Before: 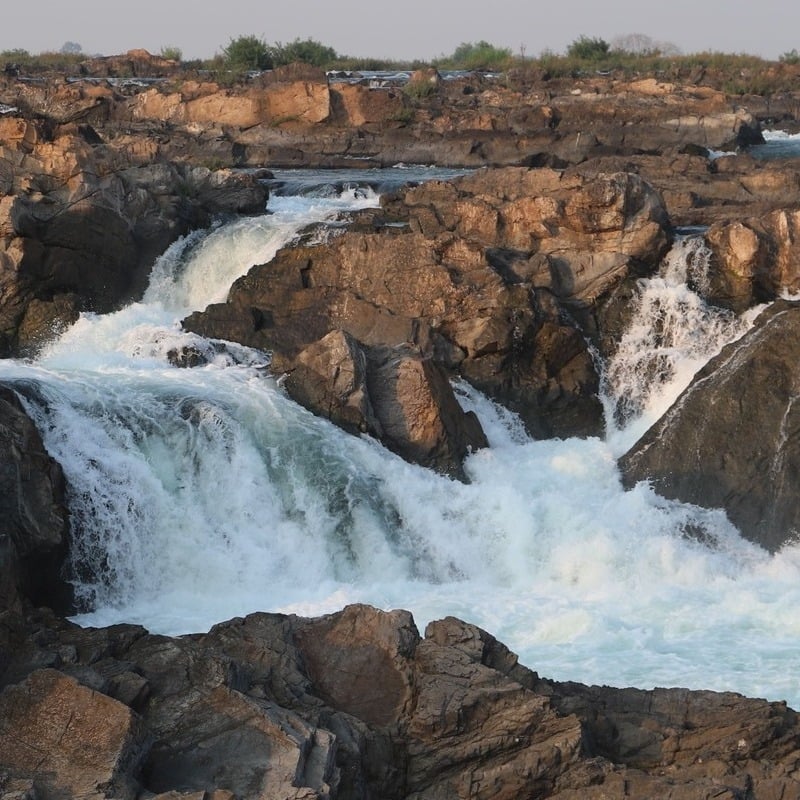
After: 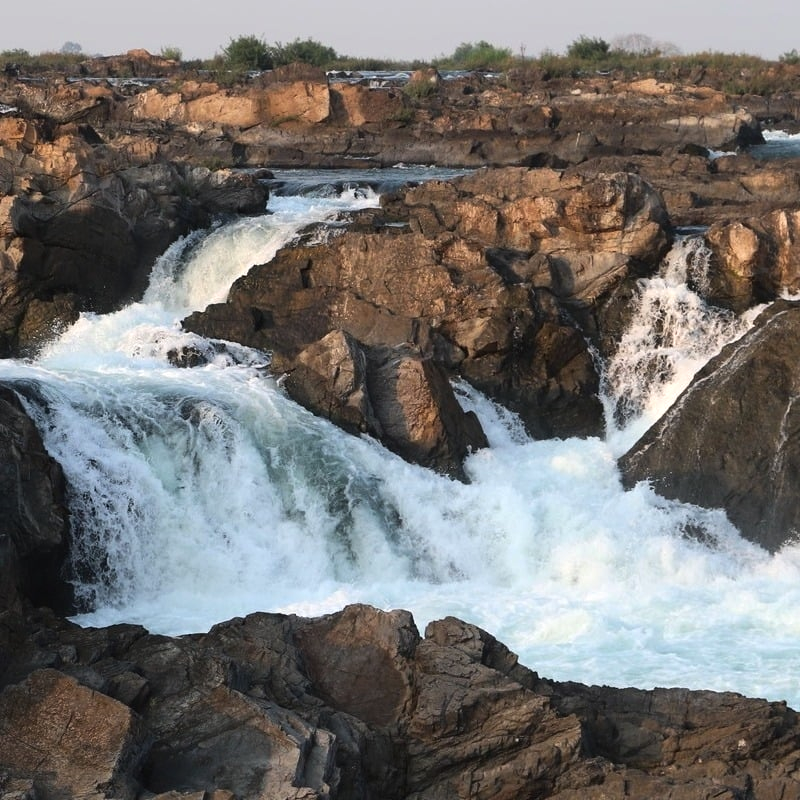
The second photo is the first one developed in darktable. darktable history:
tone equalizer: -8 EV -0.415 EV, -7 EV -0.381 EV, -6 EV -0.323 EV, -5 EV -0.193 EV, -3 EV 0.196 EV, -2 EV 0.35 EV, -1 EV 0.383 EV, +0 EV 0.435 EV, edges refinement/feathering 500, mask exposure compensation -1.57 EV, preserve details no
